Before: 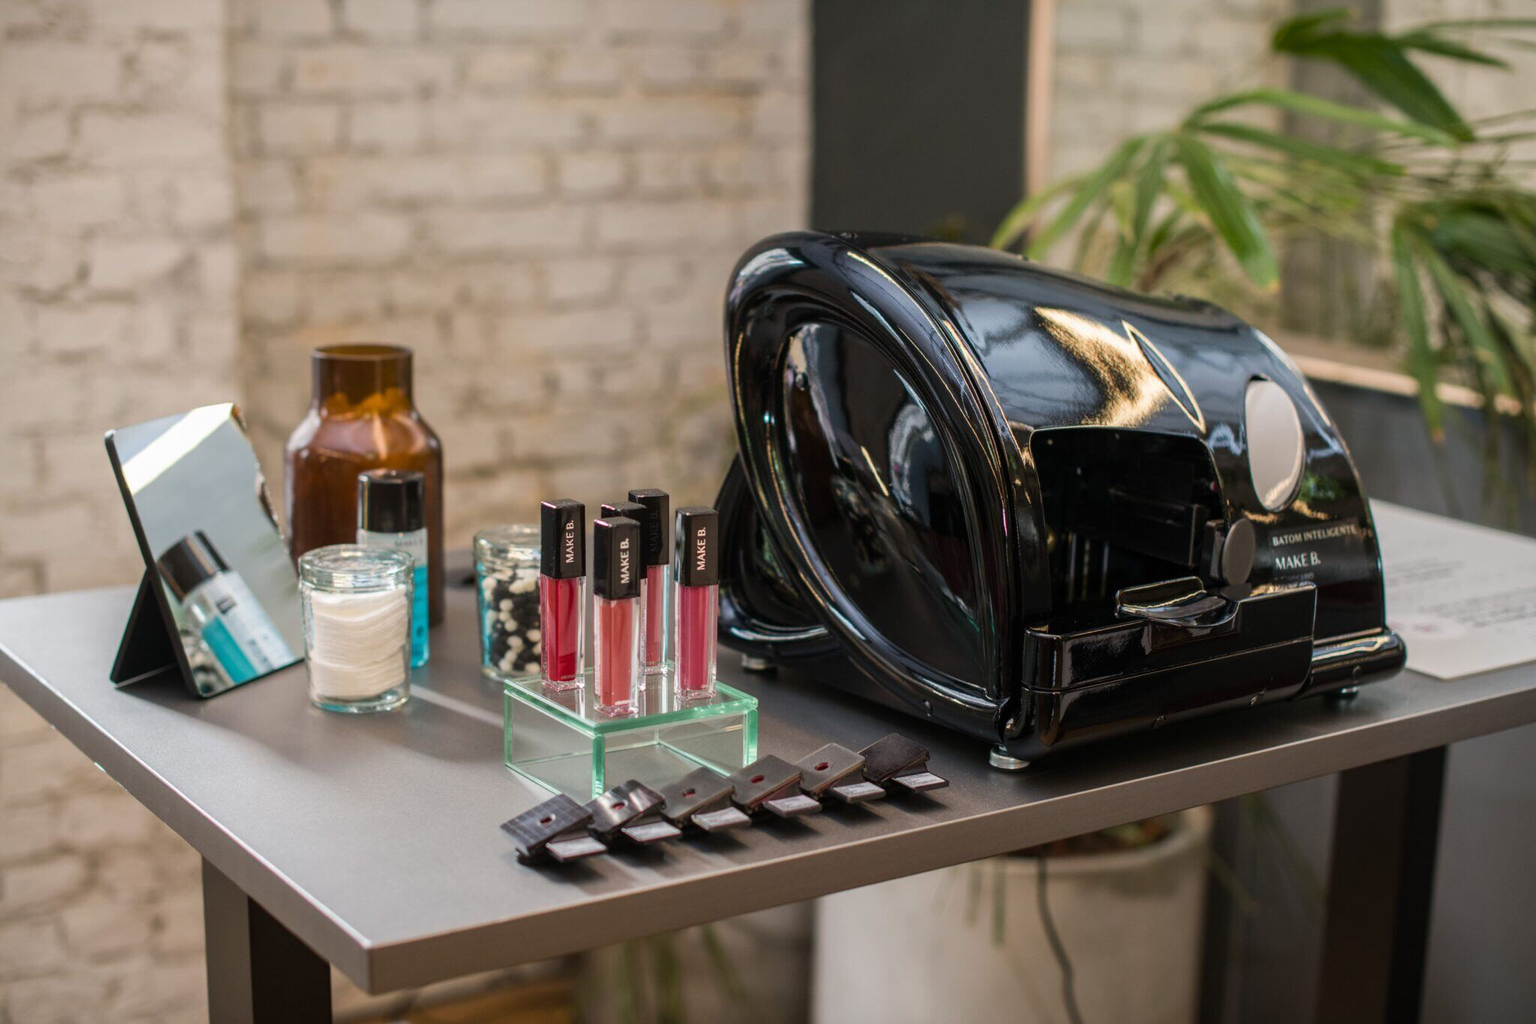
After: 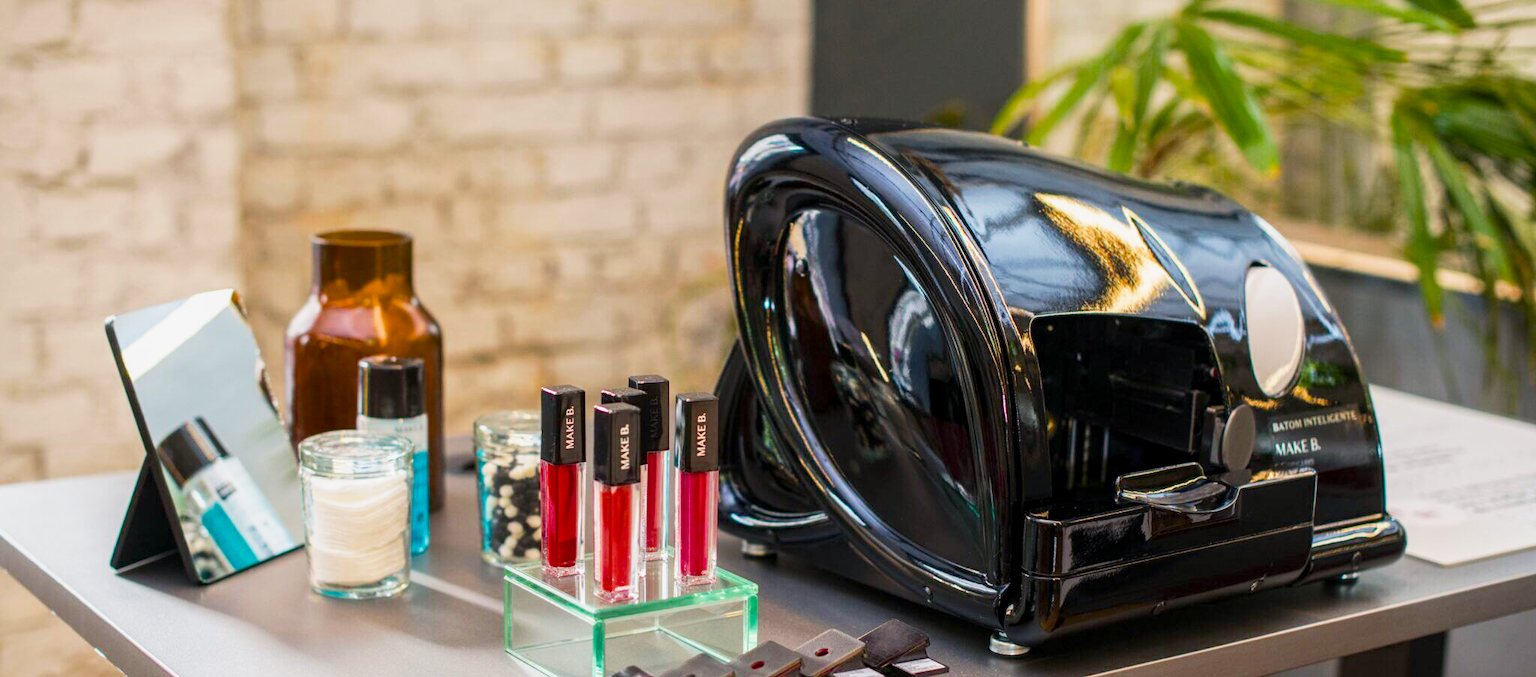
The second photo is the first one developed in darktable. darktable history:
color balance rgb: shadows lift › chroma 1.848%, shadows lift › hue 263.48°, linear chroma grading › global chroma 8.744%, perceptual saturation grading › global saturation 25.036%, perceptual brilliance grading › mid-tones 10.755%, perceptual brilliance grading › shadows 15.81%, saturation formula JzAzBz (2021)
crop: top 11.175%, bottom 22.601%
base curve: curves: ch0 [(0, 0) (0.088, 0.125) (0.176, 0.251) (0.354, 0.501) (0.613, 0.749) (1, 0.877)], preserve colors none
local contrast: highlights 107%, shadows 102%, detail 119%, midtone range 0.2
